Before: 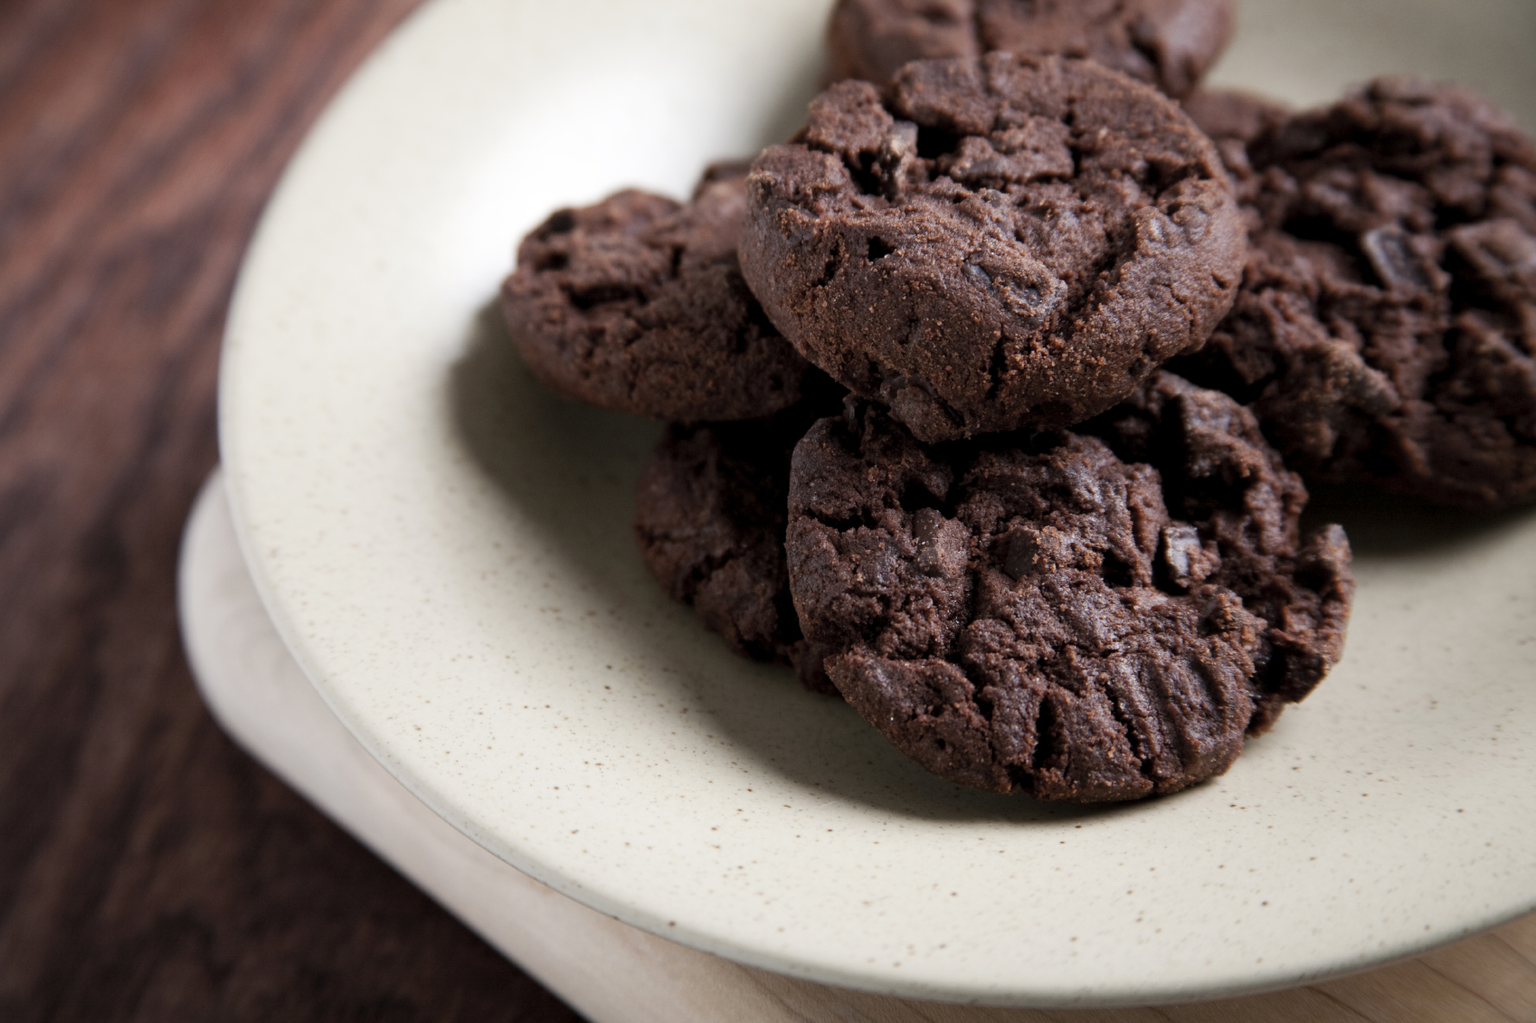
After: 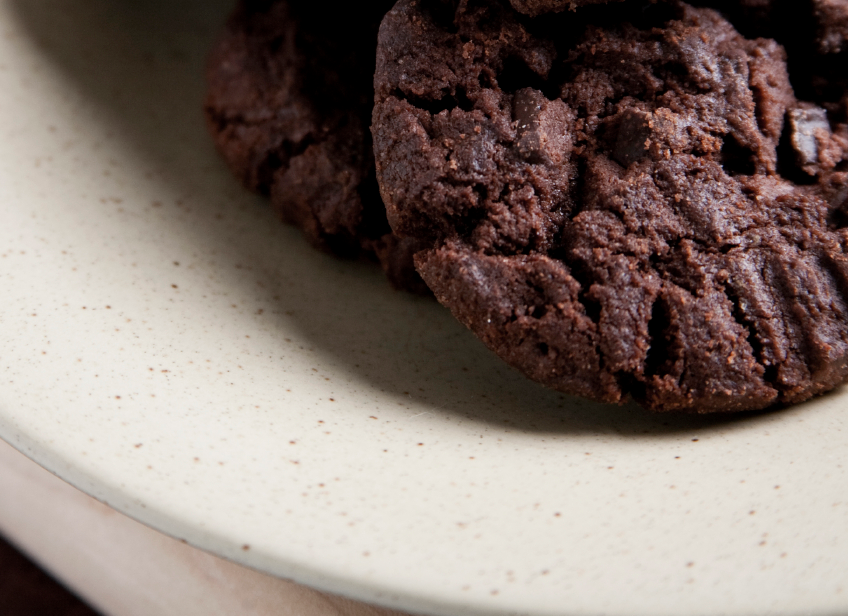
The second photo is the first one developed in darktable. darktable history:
crop: left 29.294%, top 41.973%, right 20.761%, bottom 3.498%
